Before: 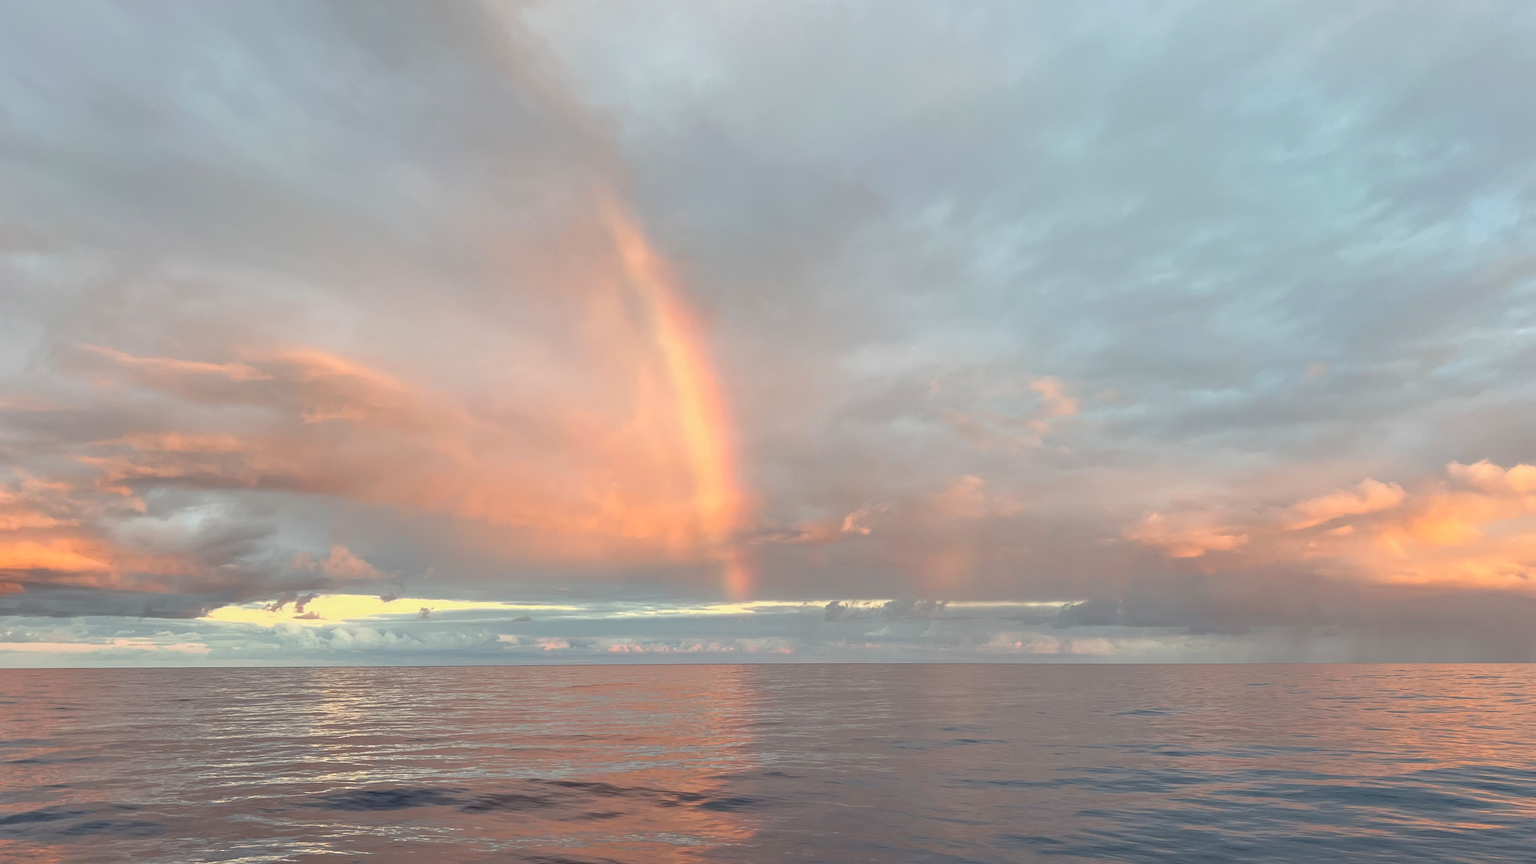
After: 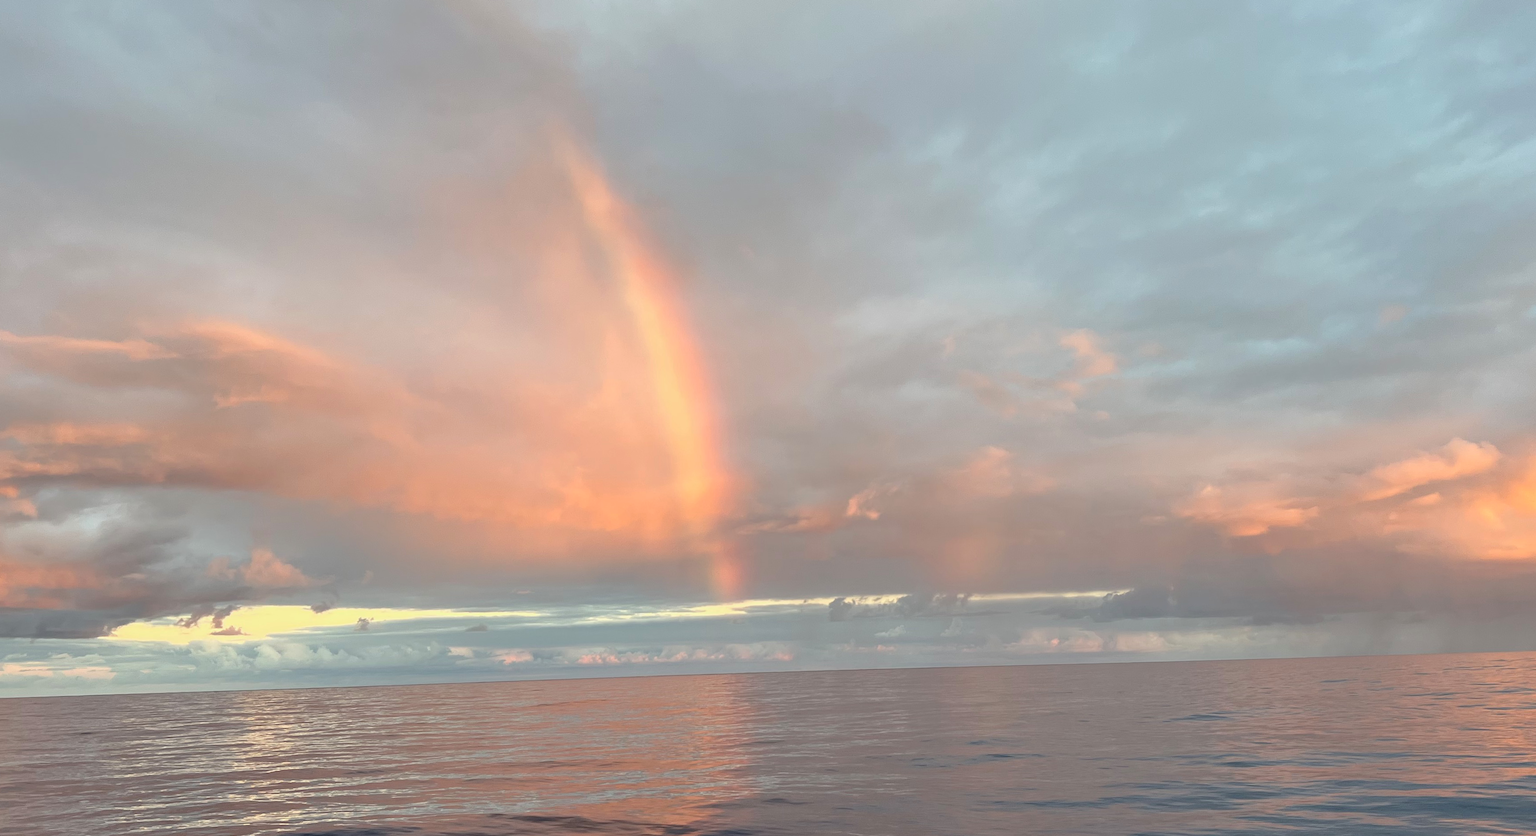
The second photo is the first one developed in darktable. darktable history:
crop and rotate: angle -1.96°, left 3.097%, top 4.154%, right 1.586%, bottom 0.529%
rotate and perspective: rotation -3.52°, crop left 0.036, crop right 0.964, crop top 0.081, crop bottom 0.919
